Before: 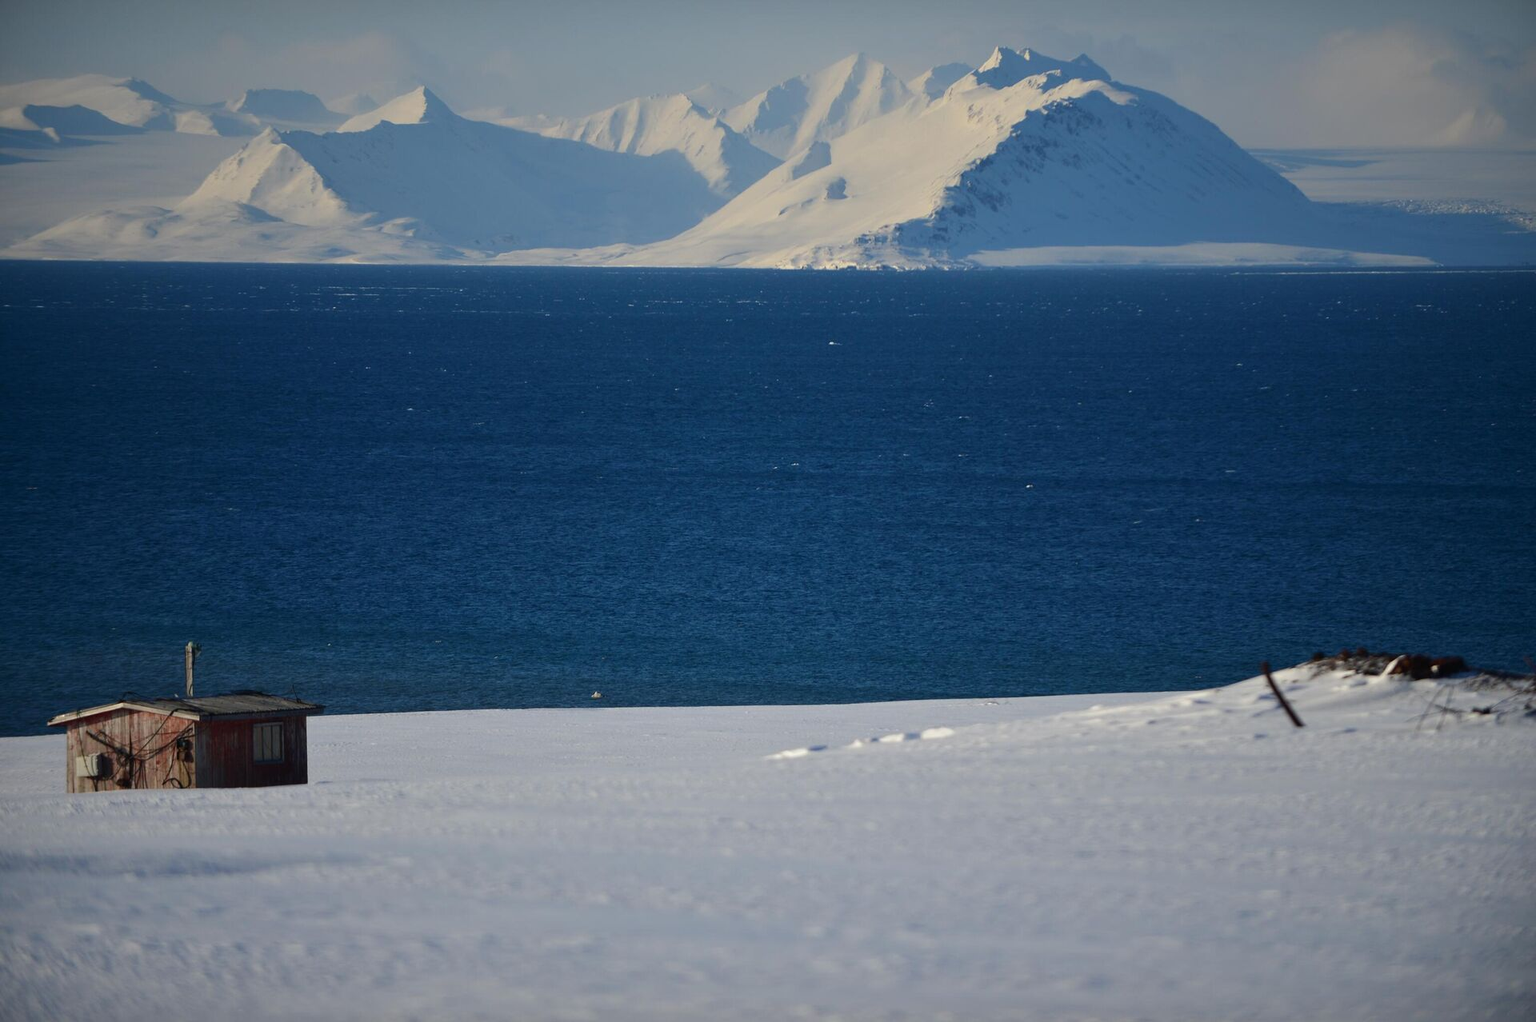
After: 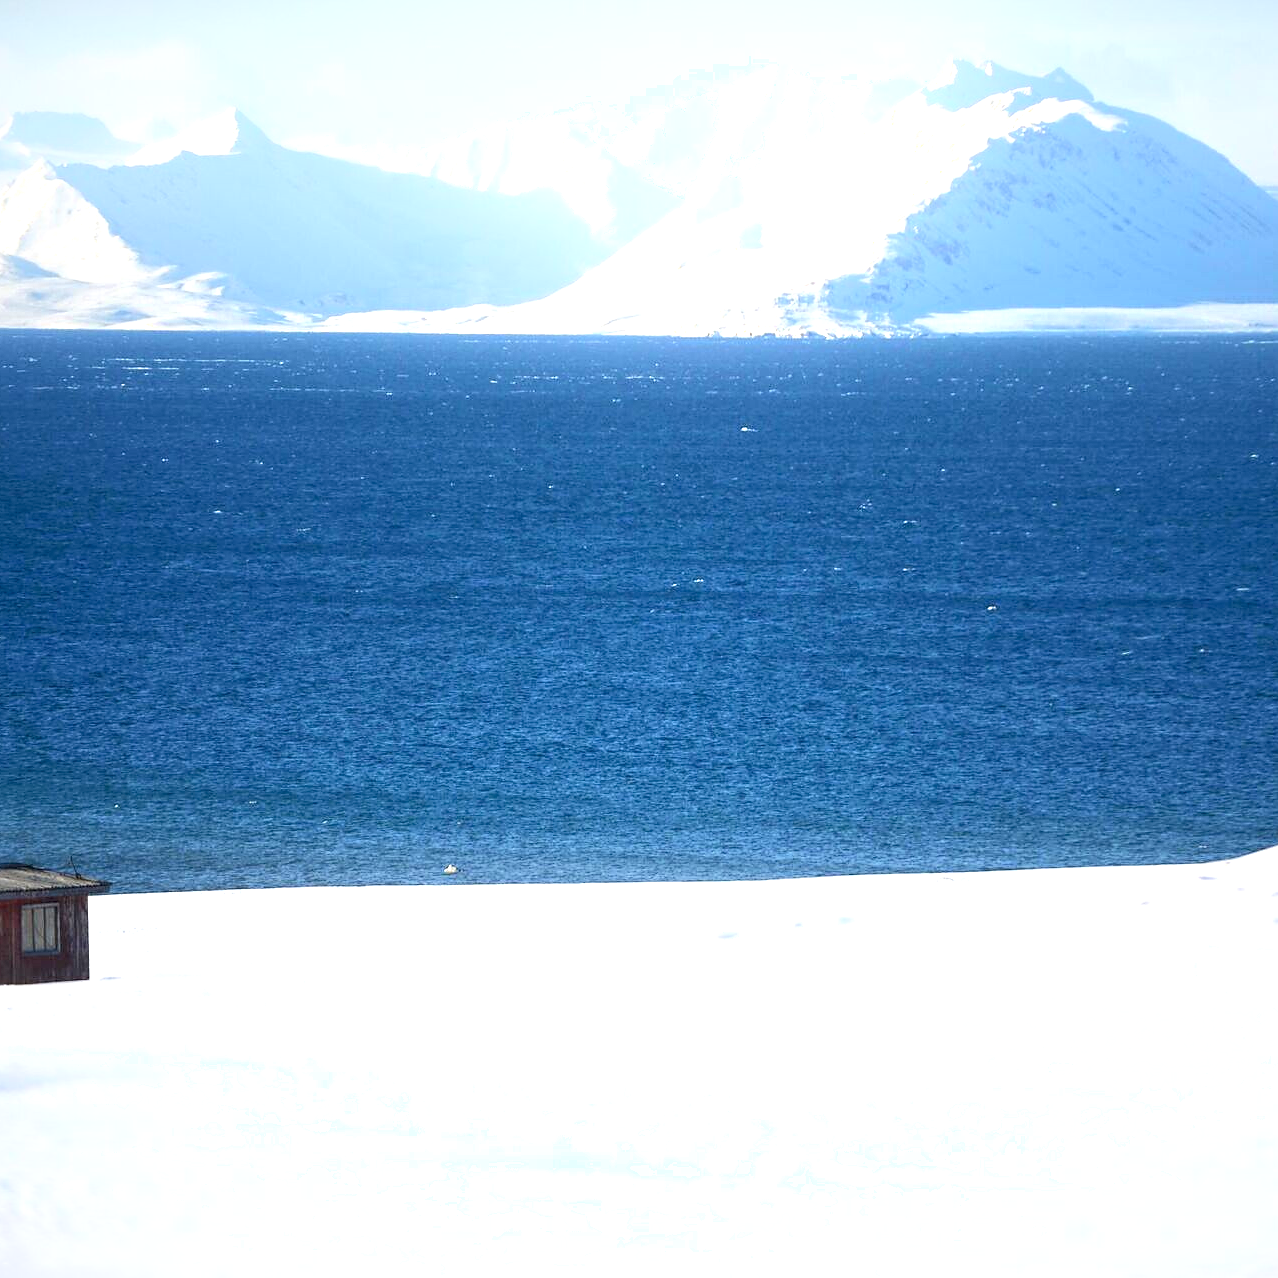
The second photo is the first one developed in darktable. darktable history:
local contrast: highlights 92%, shadows 87%, detail 160%, midtone range 0.2
exposure: black level correction 0.001, exposure 1.736 EV, compensate exposure bias true, compensate highlight preservation false
crop and rotate: left 15.388%, right 18.016%
shadows and highlights: shadows -41.02, highlights 63.52, soften with gaussian
sharpen: radius 1.448, amount 0.402, threshold 1.618
